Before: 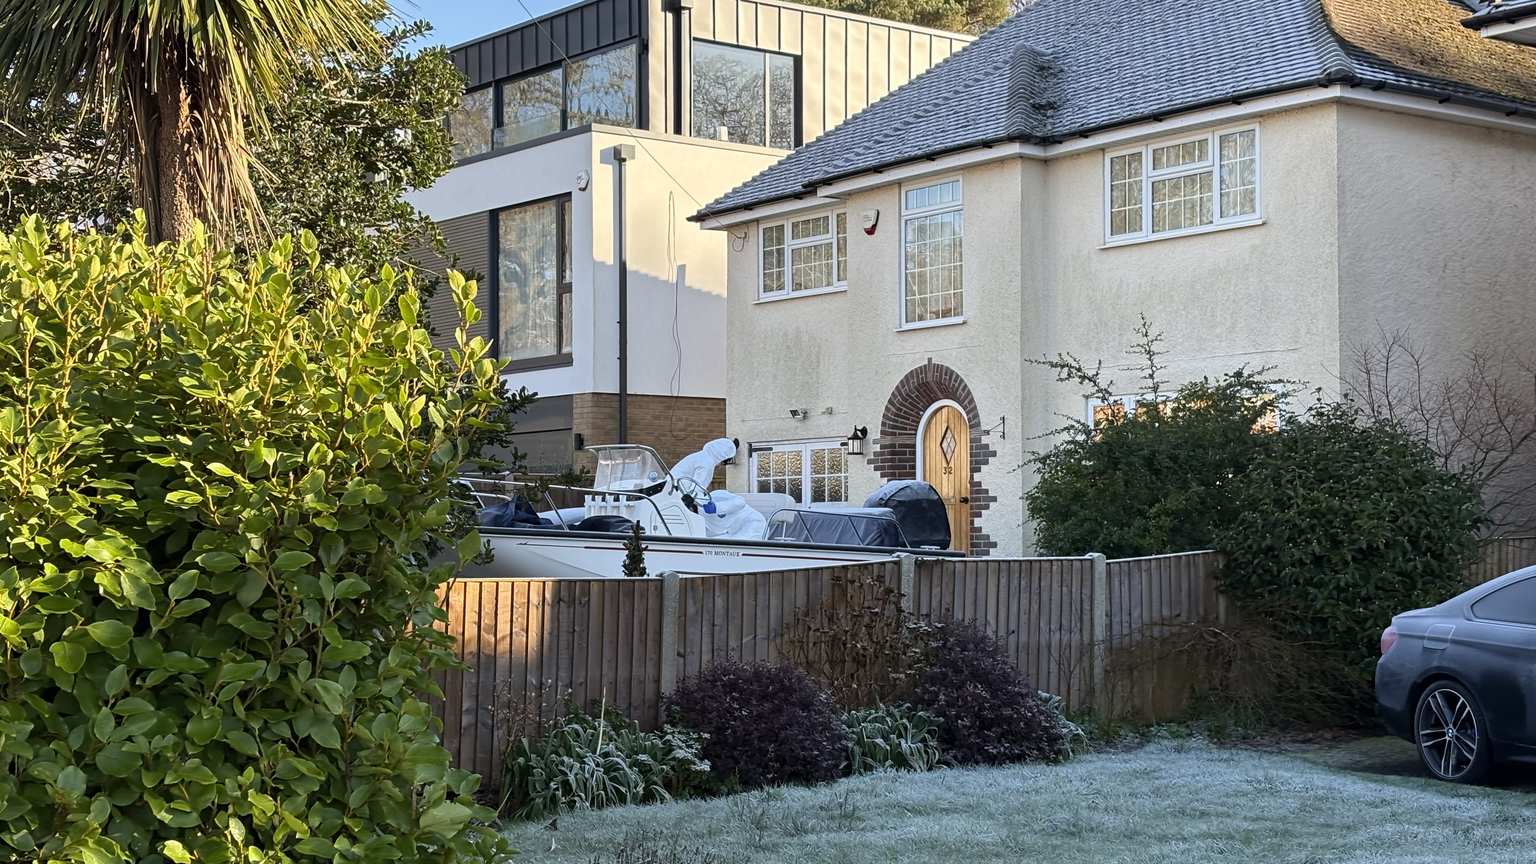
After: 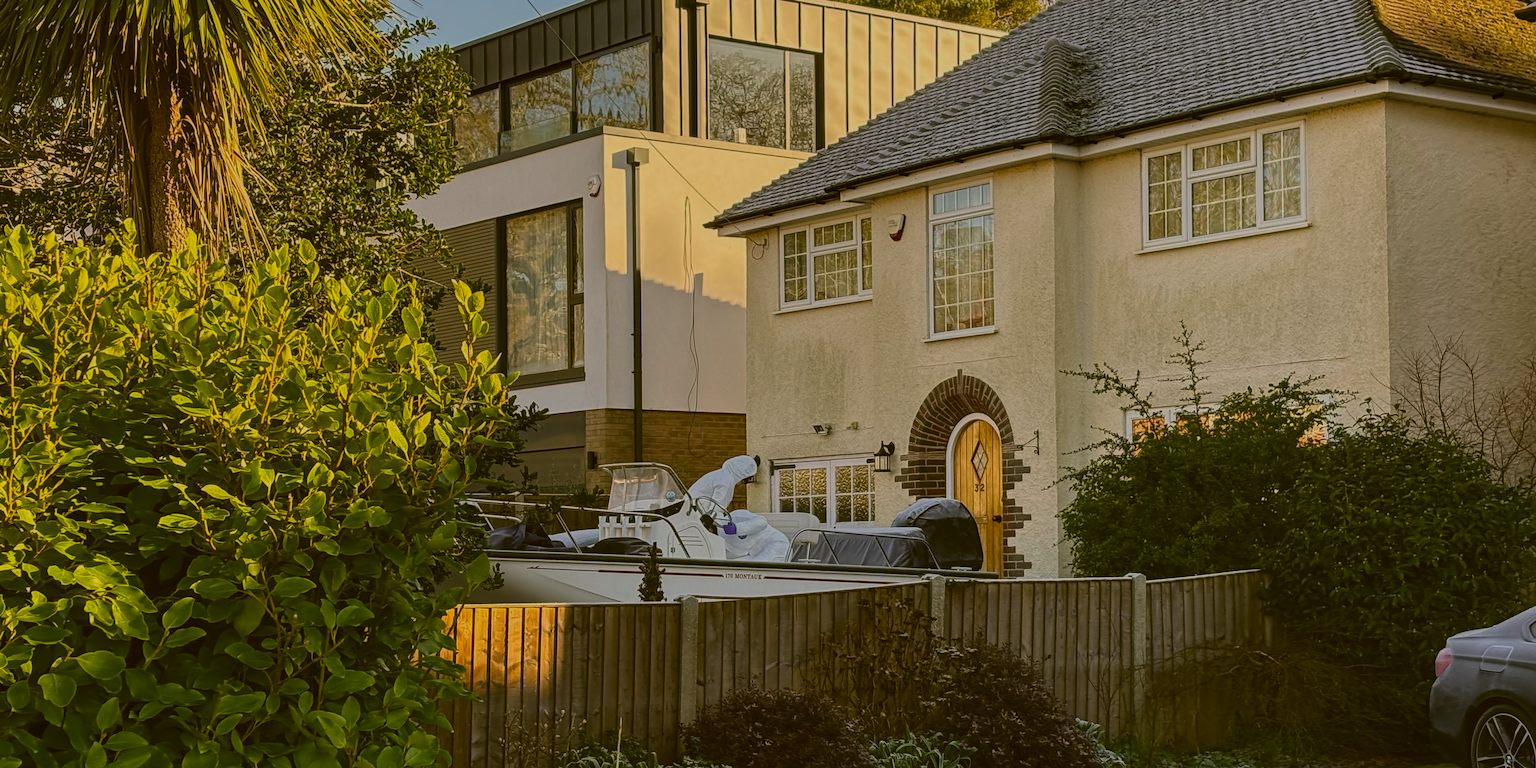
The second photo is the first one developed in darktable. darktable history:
exposure: black level correction -0.016, exposure -1.099 EV, compensate highlight preservation false
color balance rgb: perceptual saturation grading › global saturation -3.312%, global vibrance 50.473%
crop and rotate: angle 0.39°, left 0.417%, right 3.147%, bottom 14.171%
local contrast: detail 130%
color correction: highlights a* 8.56, highlights b* 15.83, shadows a* -0.663, shadows b* 26.53
